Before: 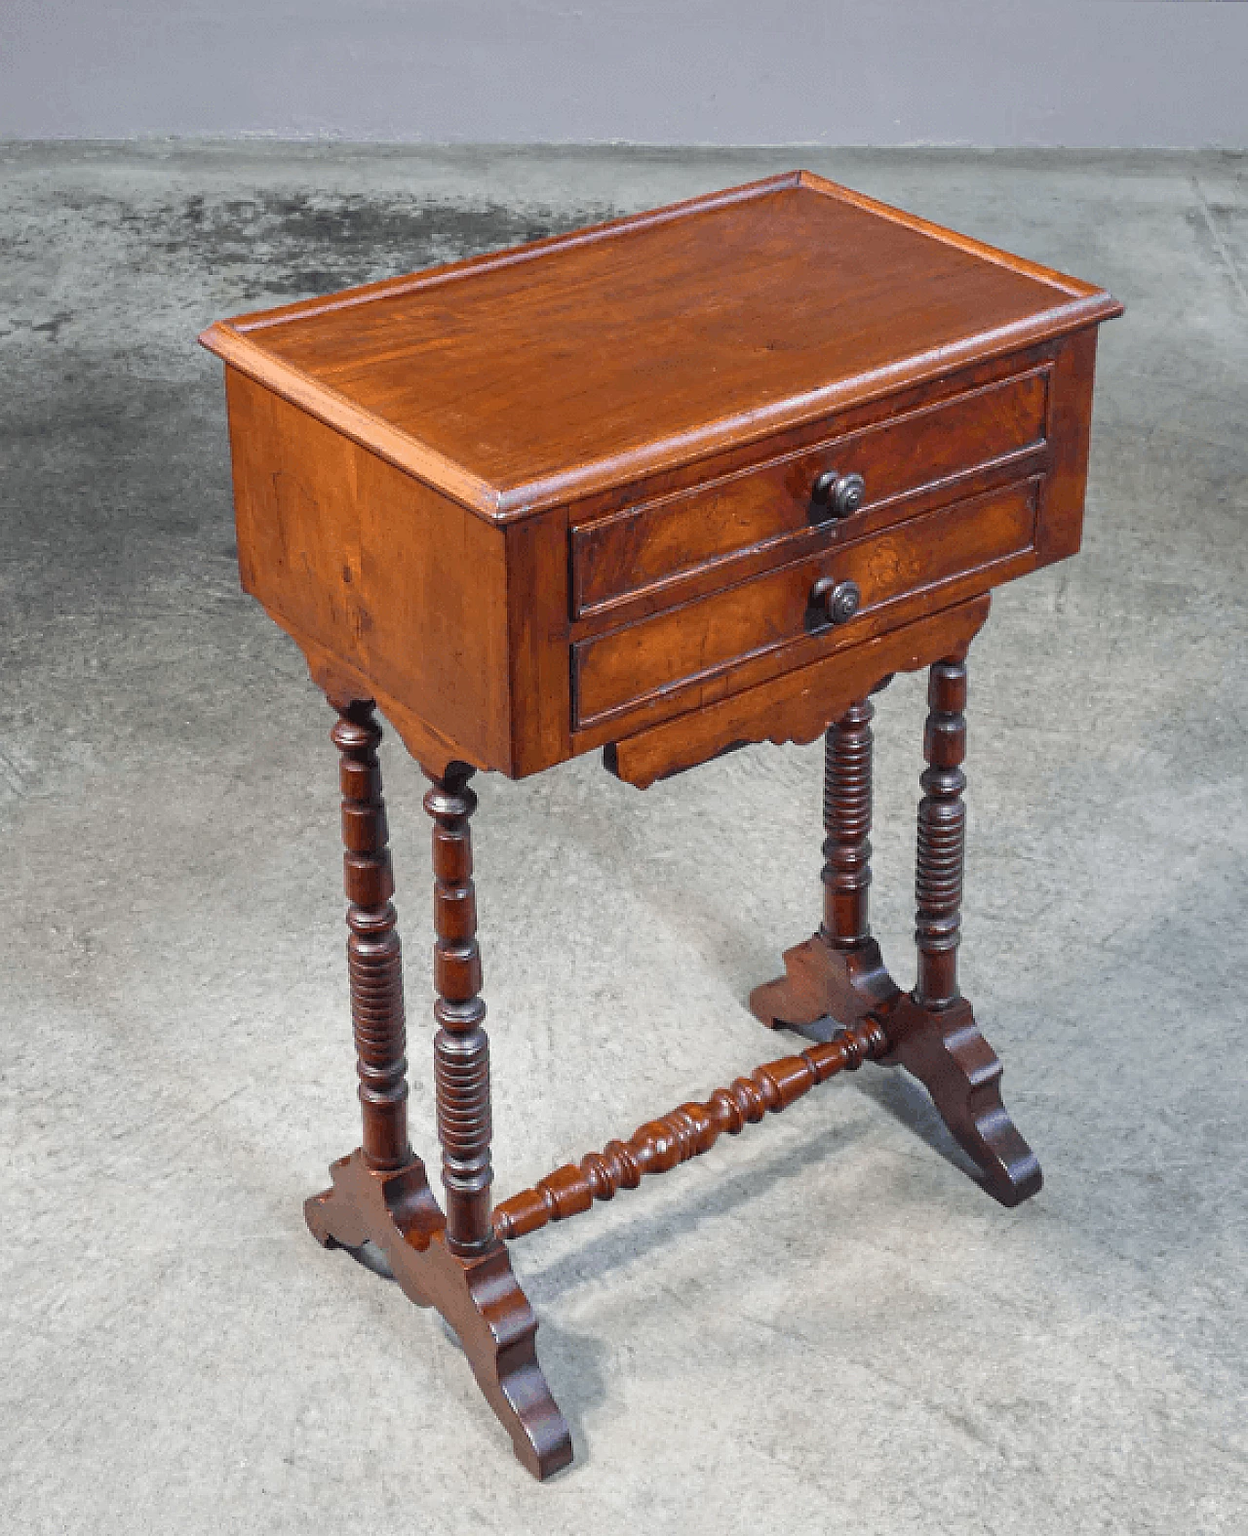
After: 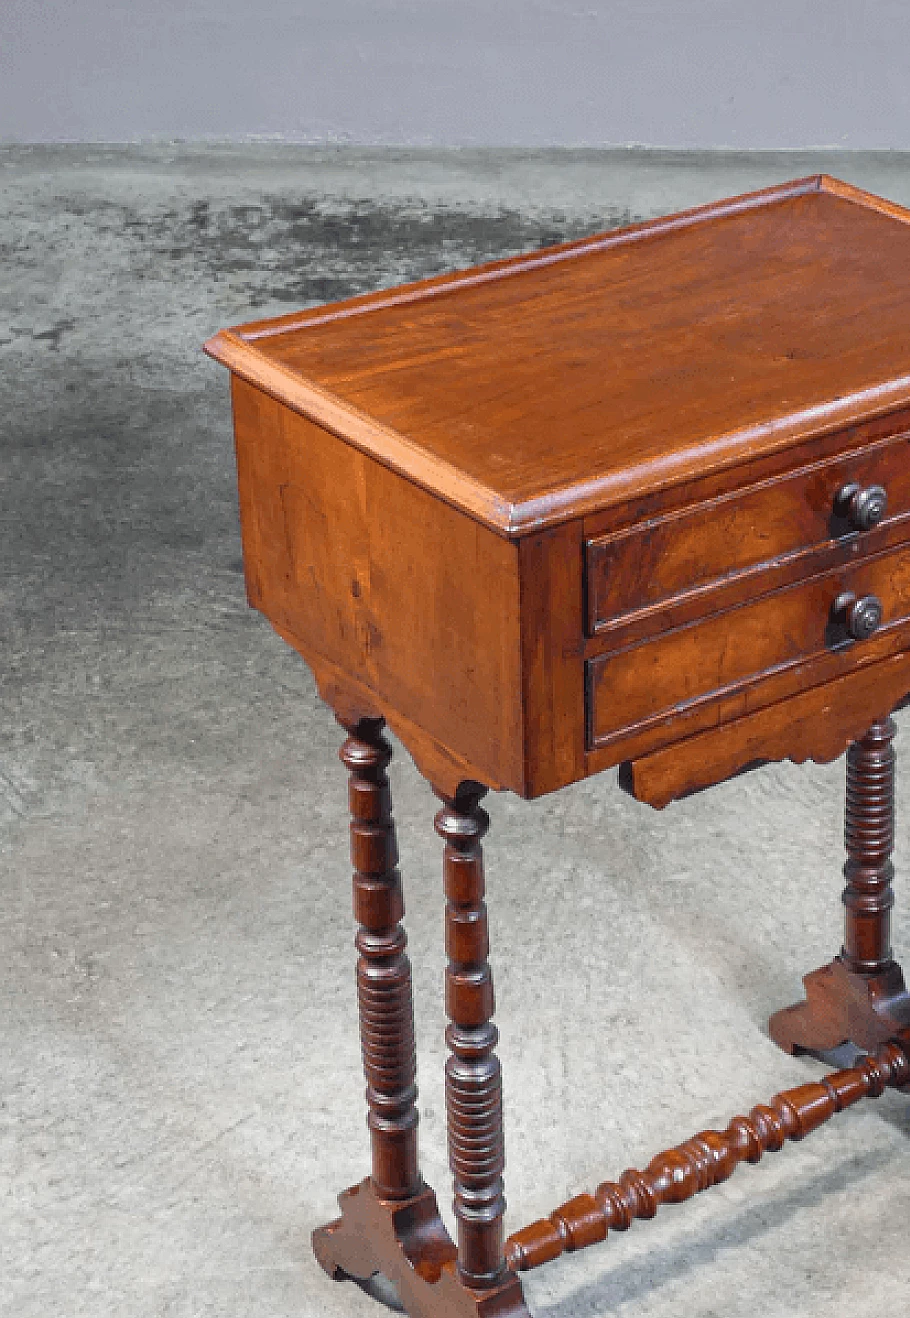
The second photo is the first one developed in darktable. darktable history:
crop: right 28.878%, bottom 16.297%
